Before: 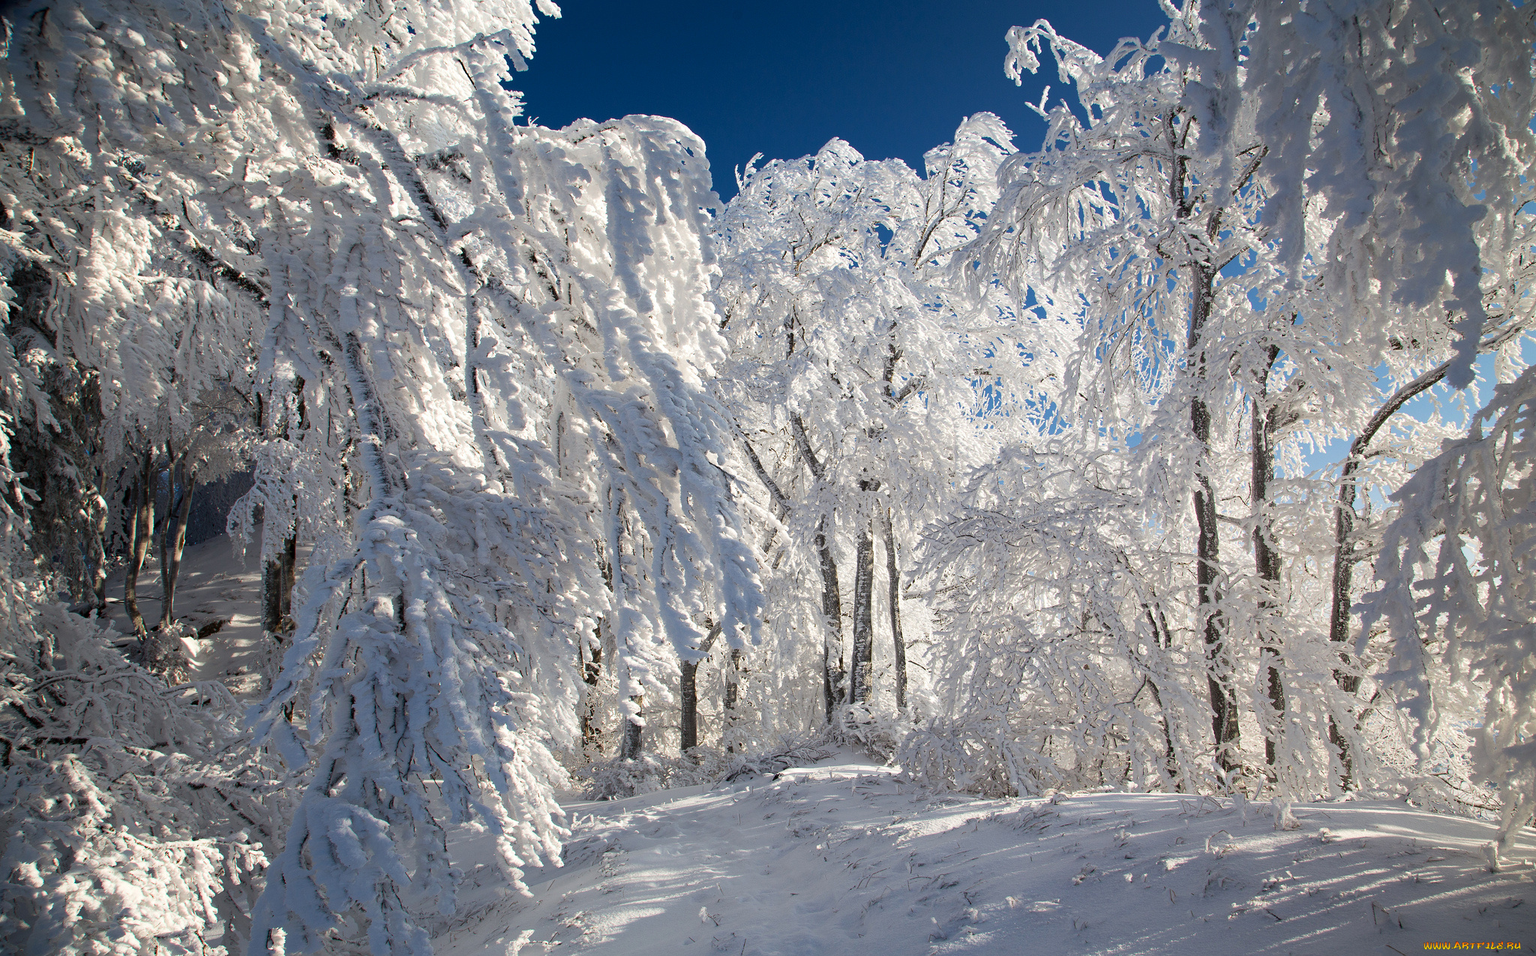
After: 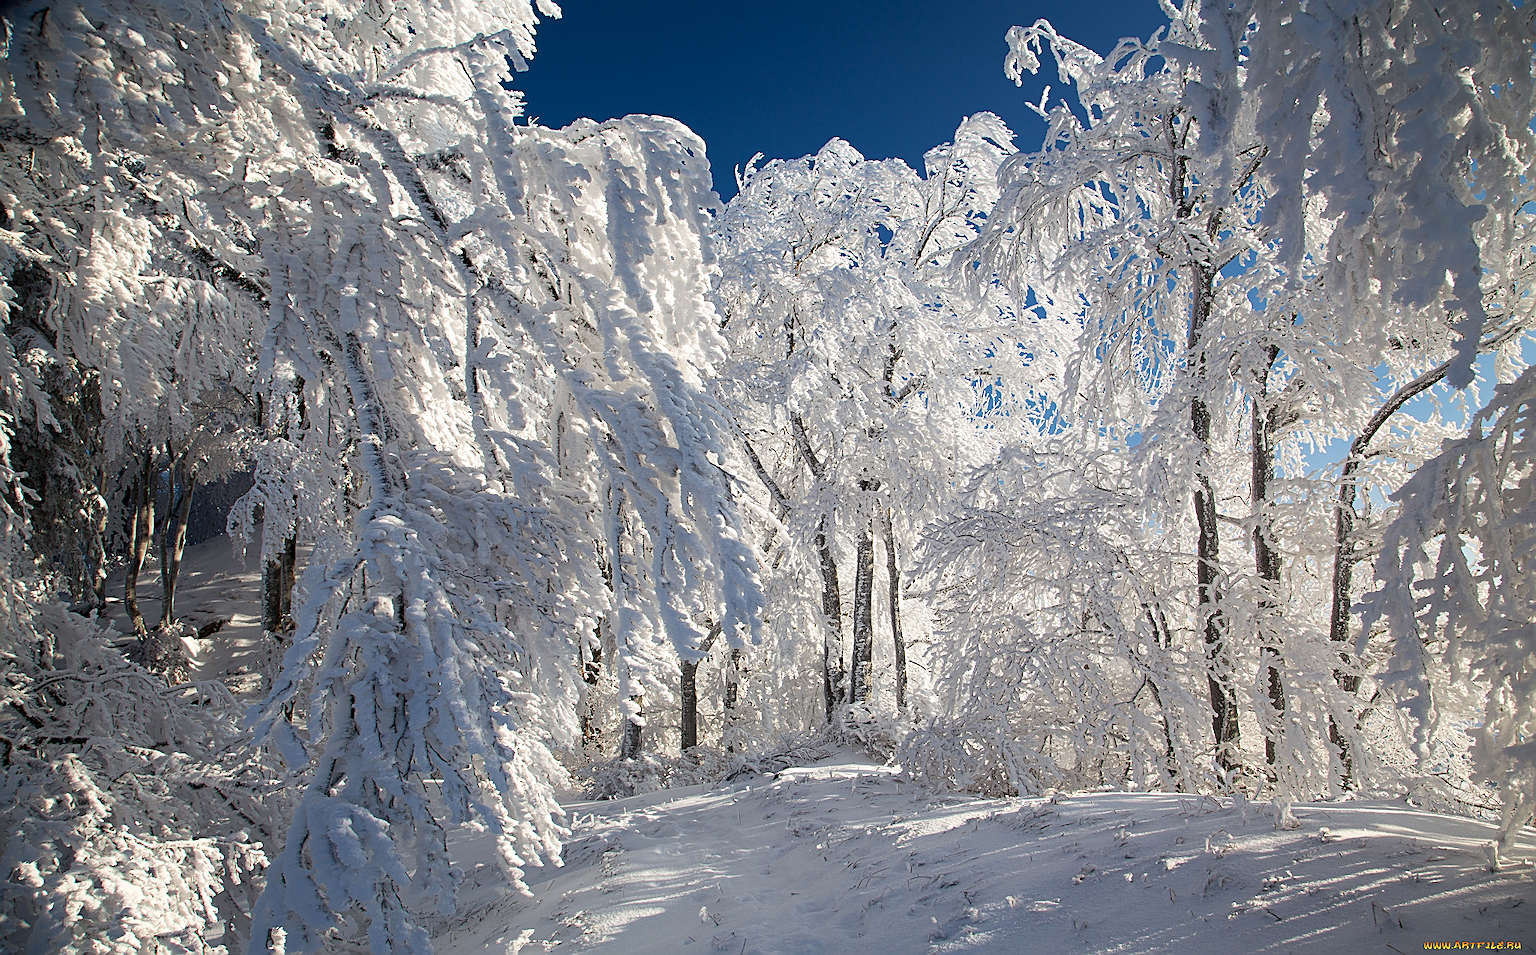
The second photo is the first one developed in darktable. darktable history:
sharpen: amount 0.75
